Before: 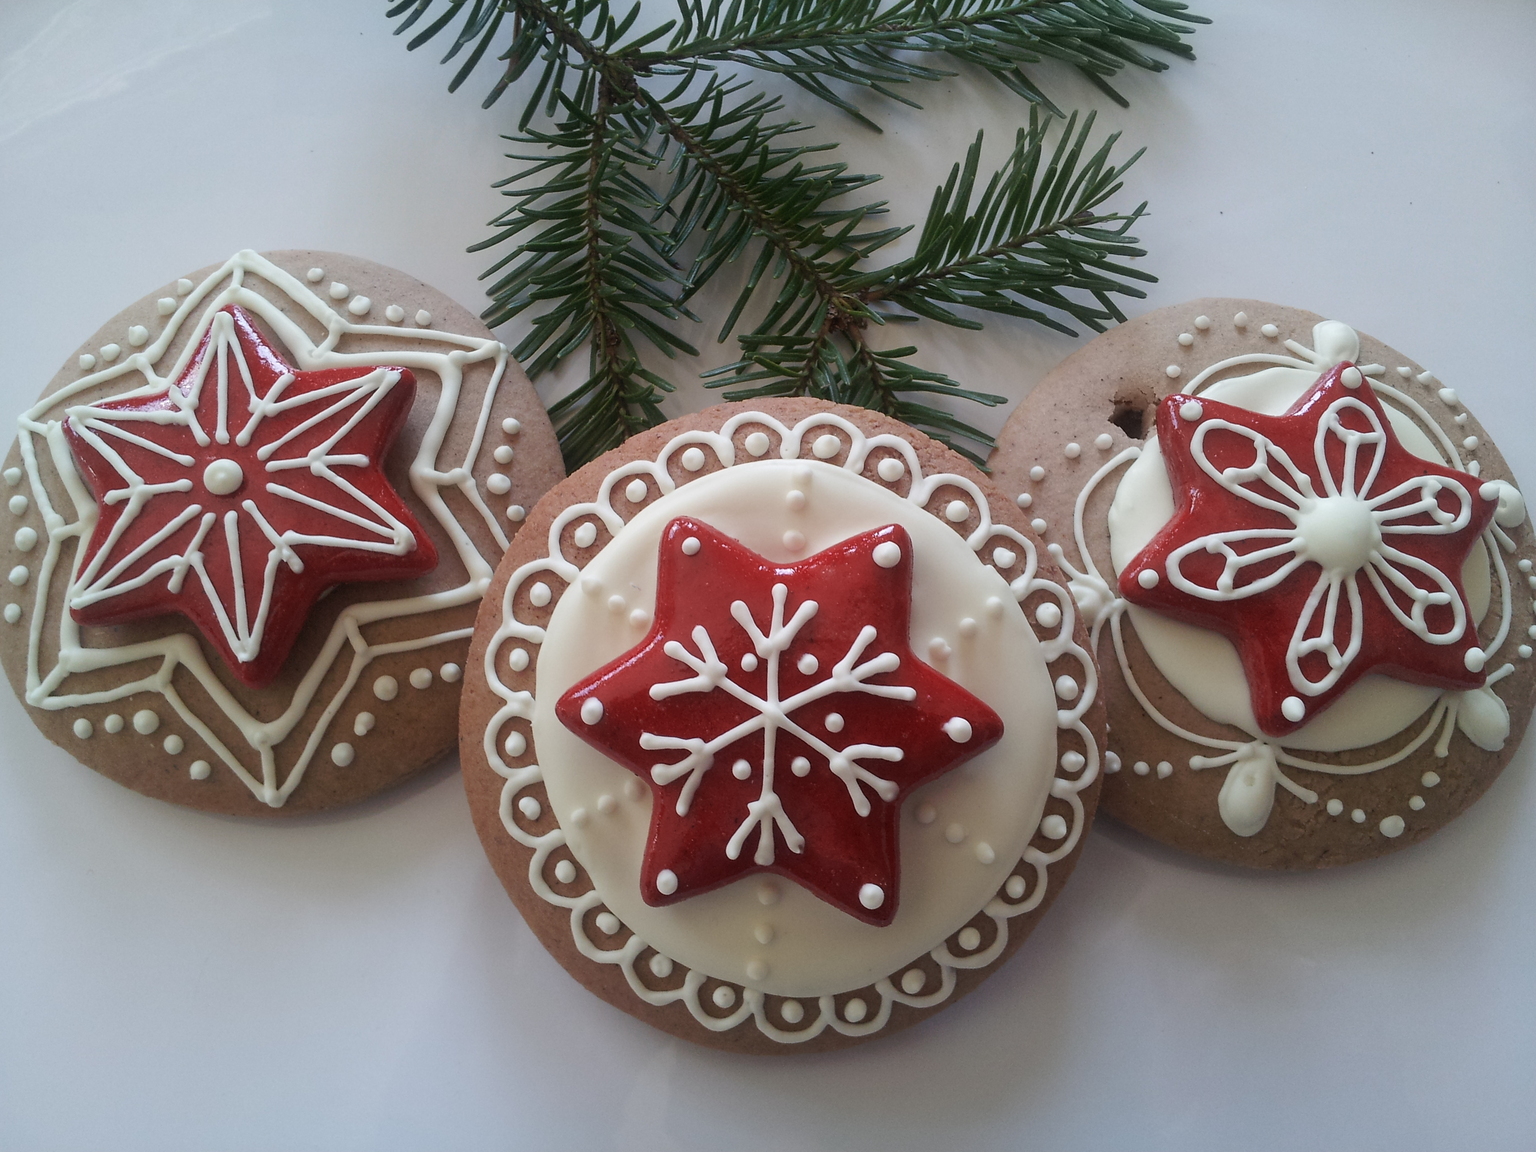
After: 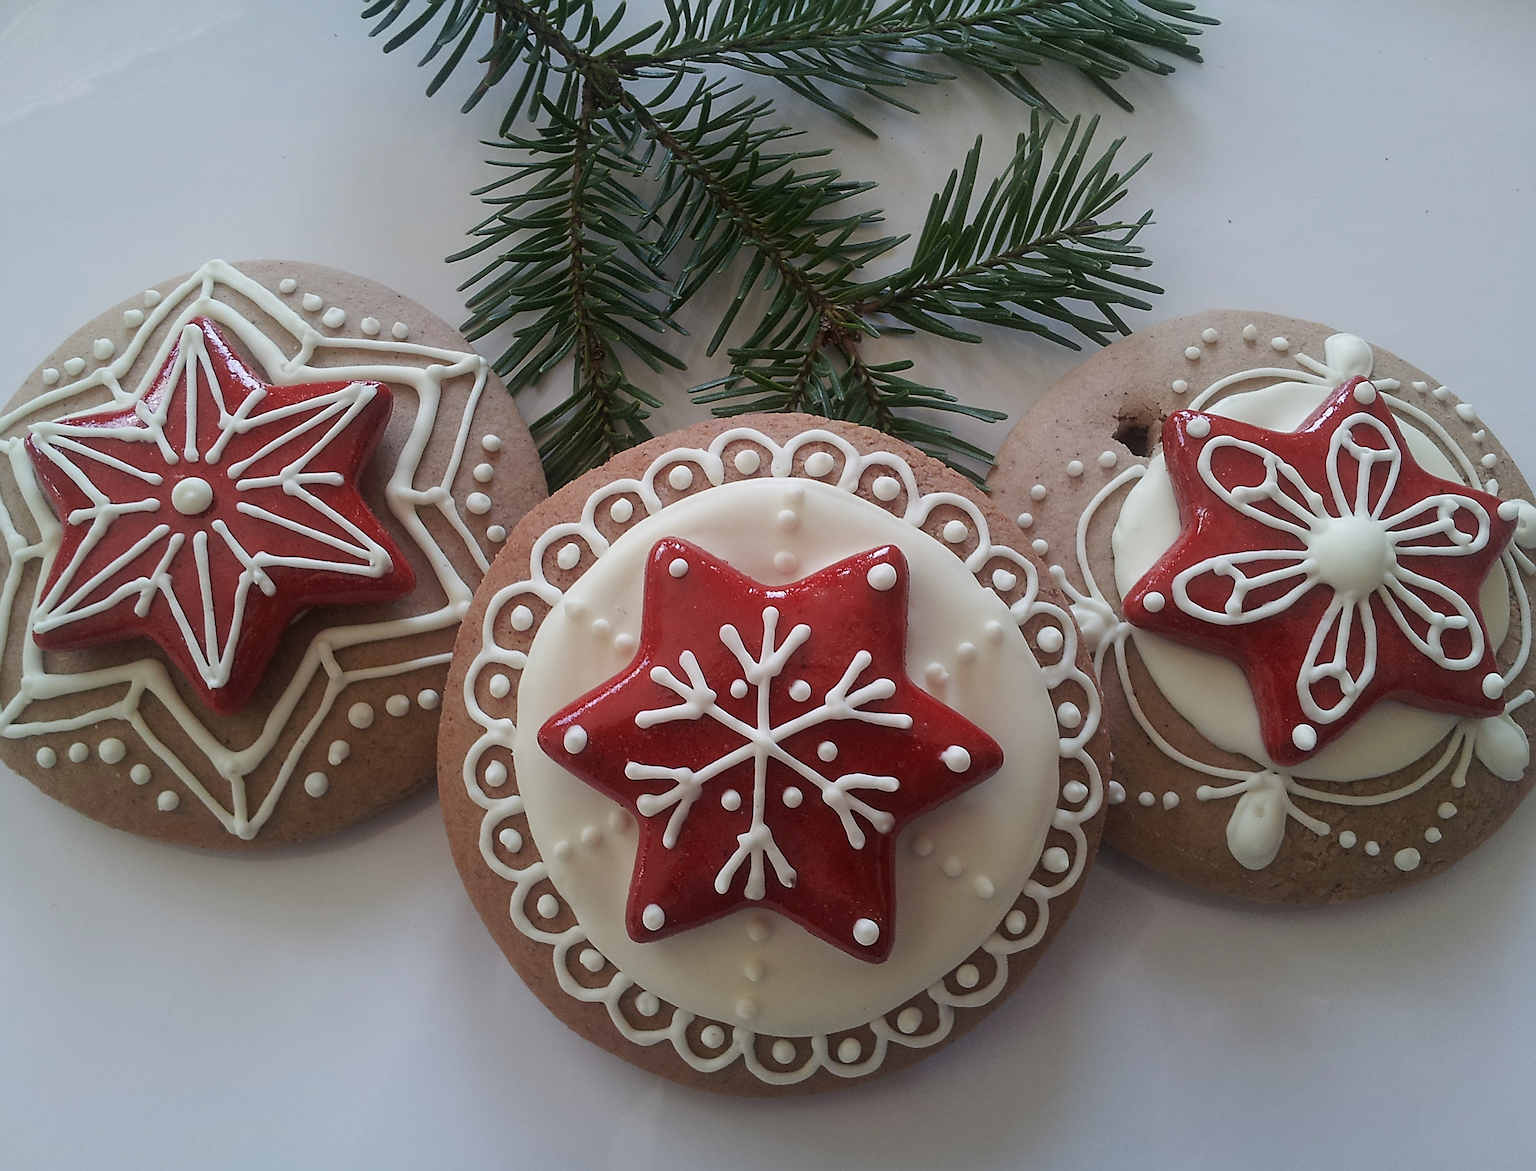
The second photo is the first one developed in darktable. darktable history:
sharpen: radius 2.53, amount 0.629
crop and rotate: left 2.53%, right 1.247%, bottom 2.128%
exposure: exposure -0.157 EV, compensate exposure bias true, compensate highlight preservation false
